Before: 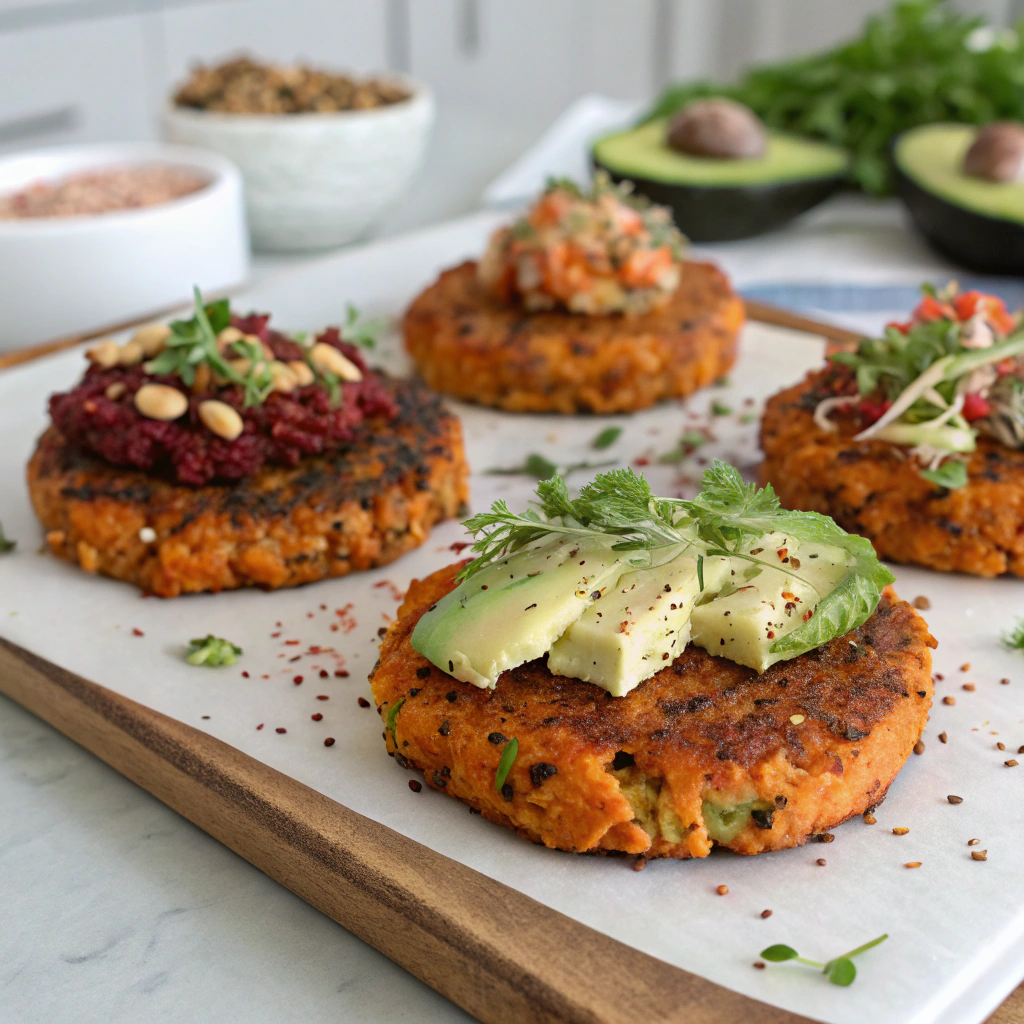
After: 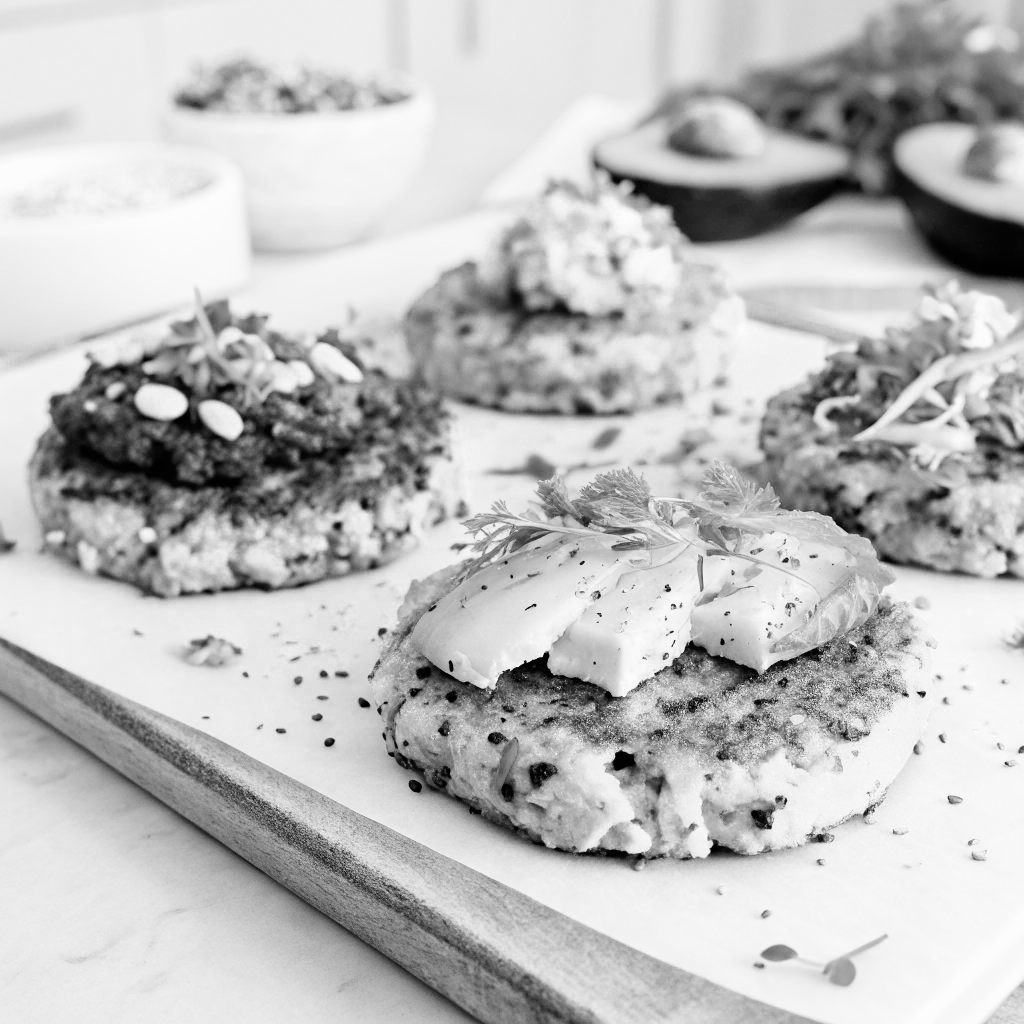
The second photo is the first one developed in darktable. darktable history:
color zones: curves: ch0 [(0.004, 0.588) (0.116, 0.636) (0.259, 0.476) (0.423, 0.464) (0.75, 0.5)]; ch1 [(0, 0) (0.143, 0) (0.286, 0) (0.429, 0) (0.571, 0) (0.714, 0) (0.857, 0)]
exposure: black level correction -0.002, exposure 1.115 EV, compensate highlight preservation false
filmic rgb: black relative exposure -5 EV, hardness 2.88, contrast 1.3, highlights saturation mix -30%
